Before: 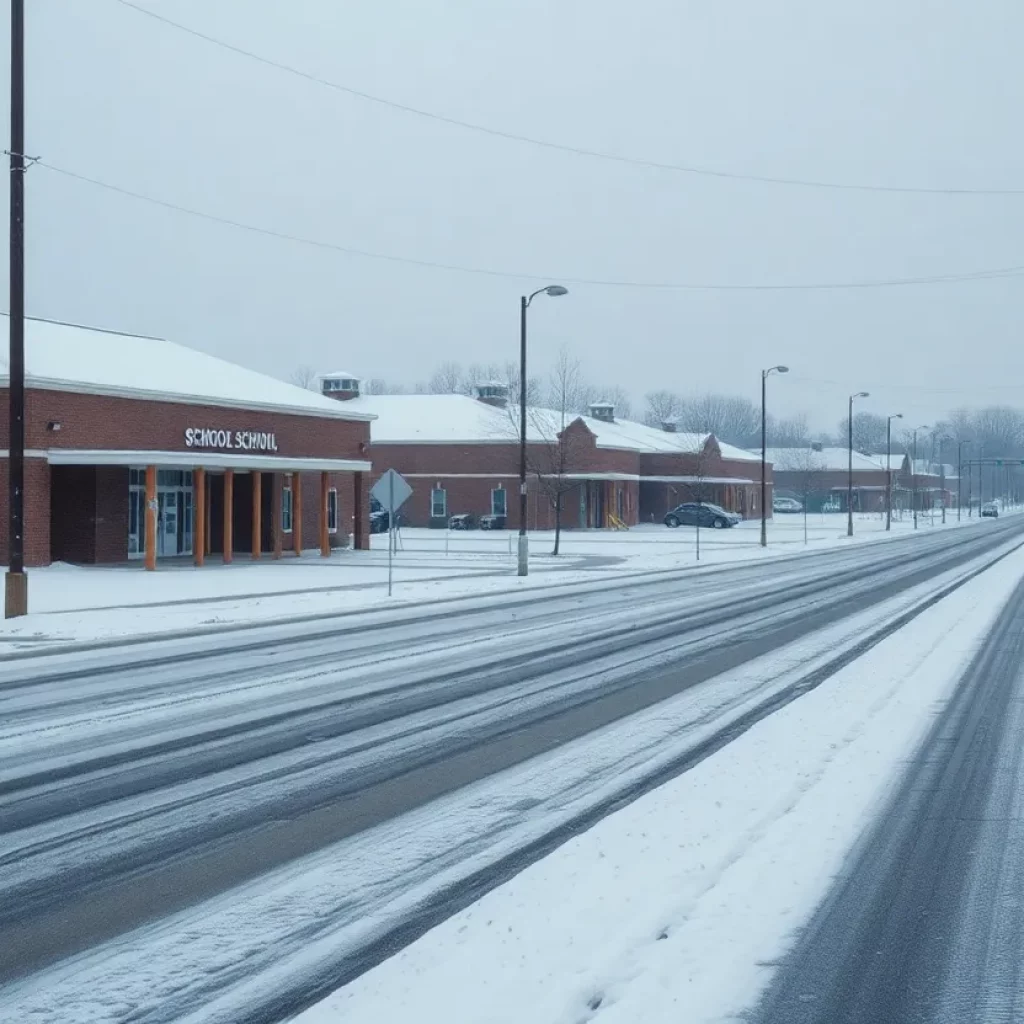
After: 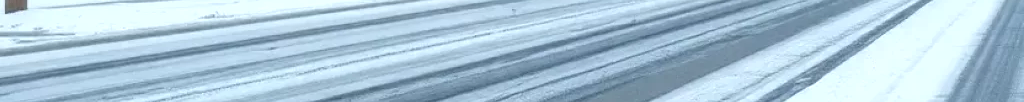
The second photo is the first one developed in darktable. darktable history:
crop and rotate: top 59.084%, bottom 30.916%
exposure: black level correction -0.002, exposure 0.54 EV, compensate highlight preservation false
